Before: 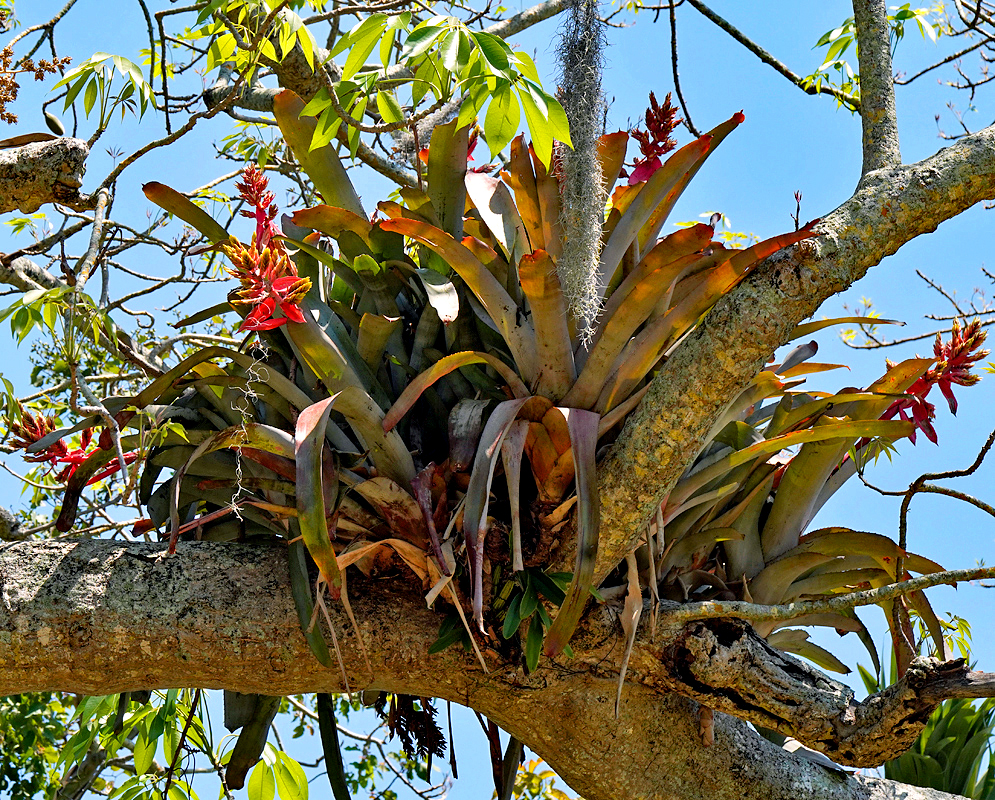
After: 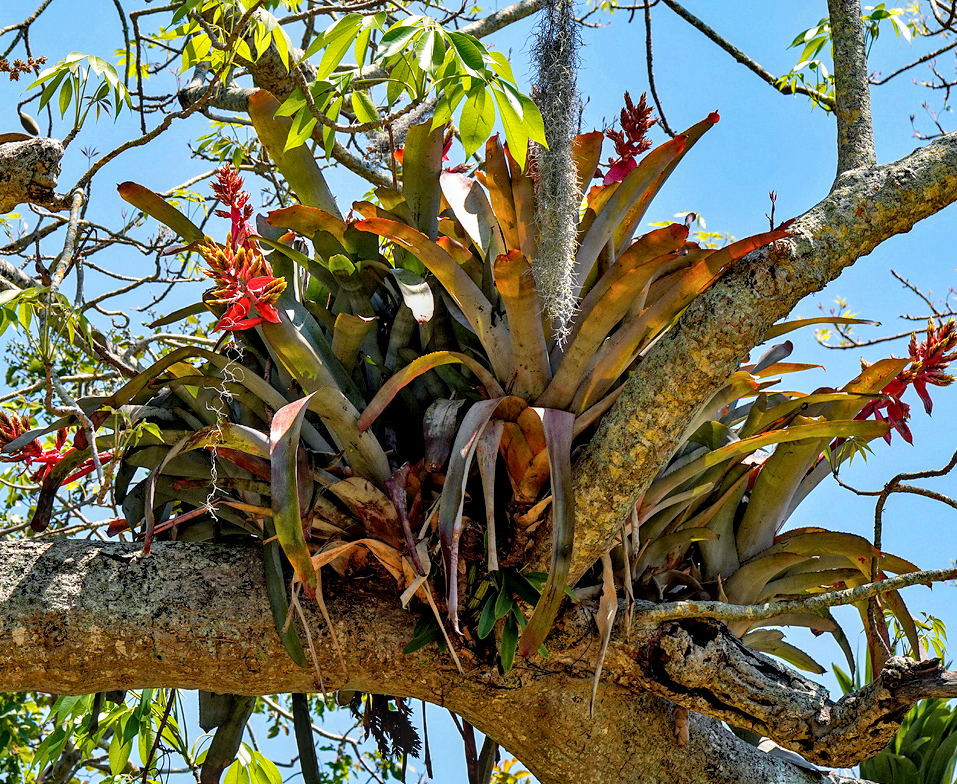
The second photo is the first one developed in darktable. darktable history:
crop and rotate: left 2.532%, right 1.253%, bottom 1.891%
local contrast: on, module defaults
contrast equalizer: octaves 7, y [[0.5, 0.488, 0.462, 0.461, 0.491, 0.5], [0.5 ×6], [0.5 ×6], [0 ×6], [0 ×6]], mix -0.297
